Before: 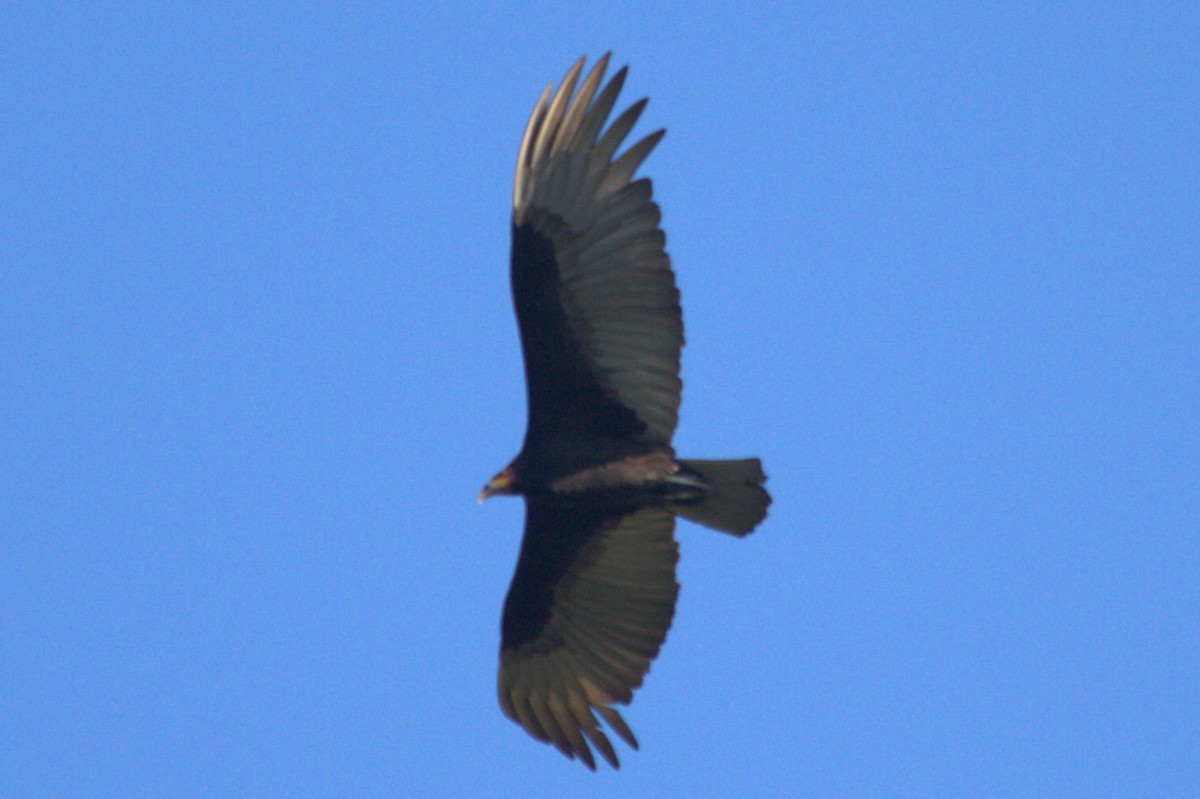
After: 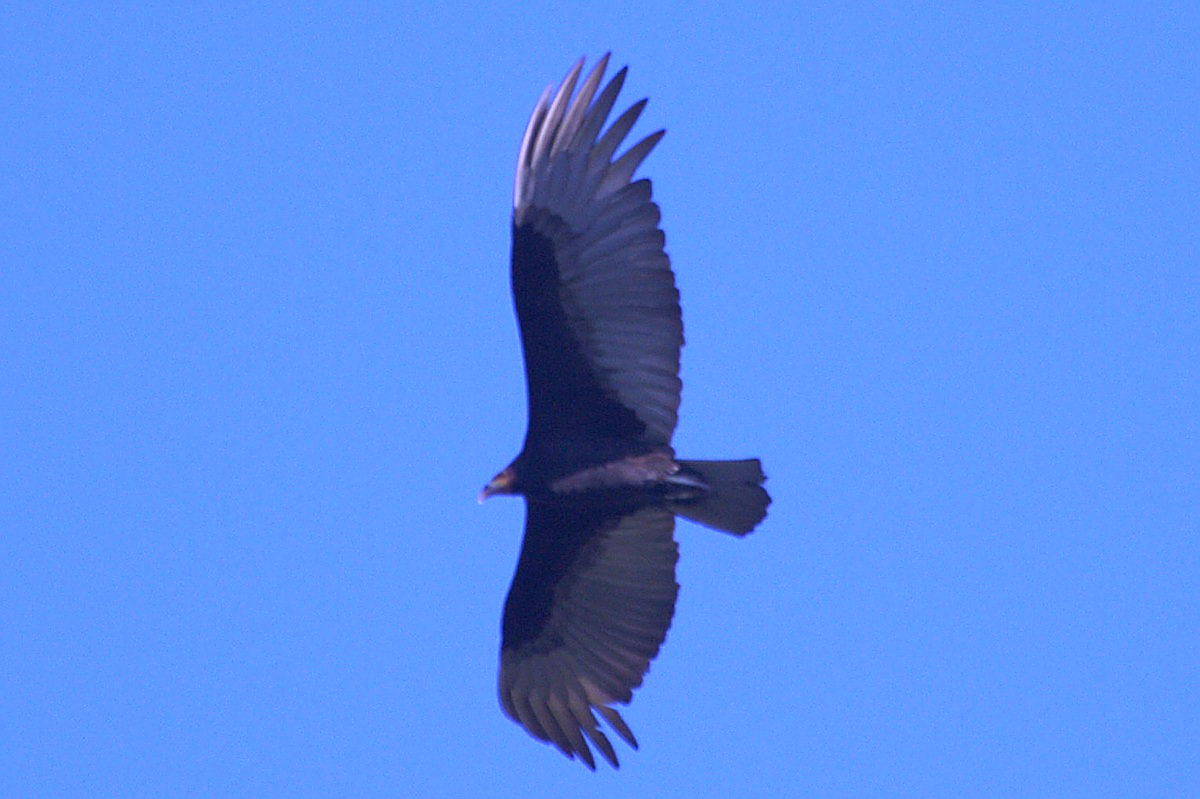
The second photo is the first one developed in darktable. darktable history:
sharpen: radius 1.4, amount 1.25, threshold 0.7
white balance: red 0.98, blue 1.61
